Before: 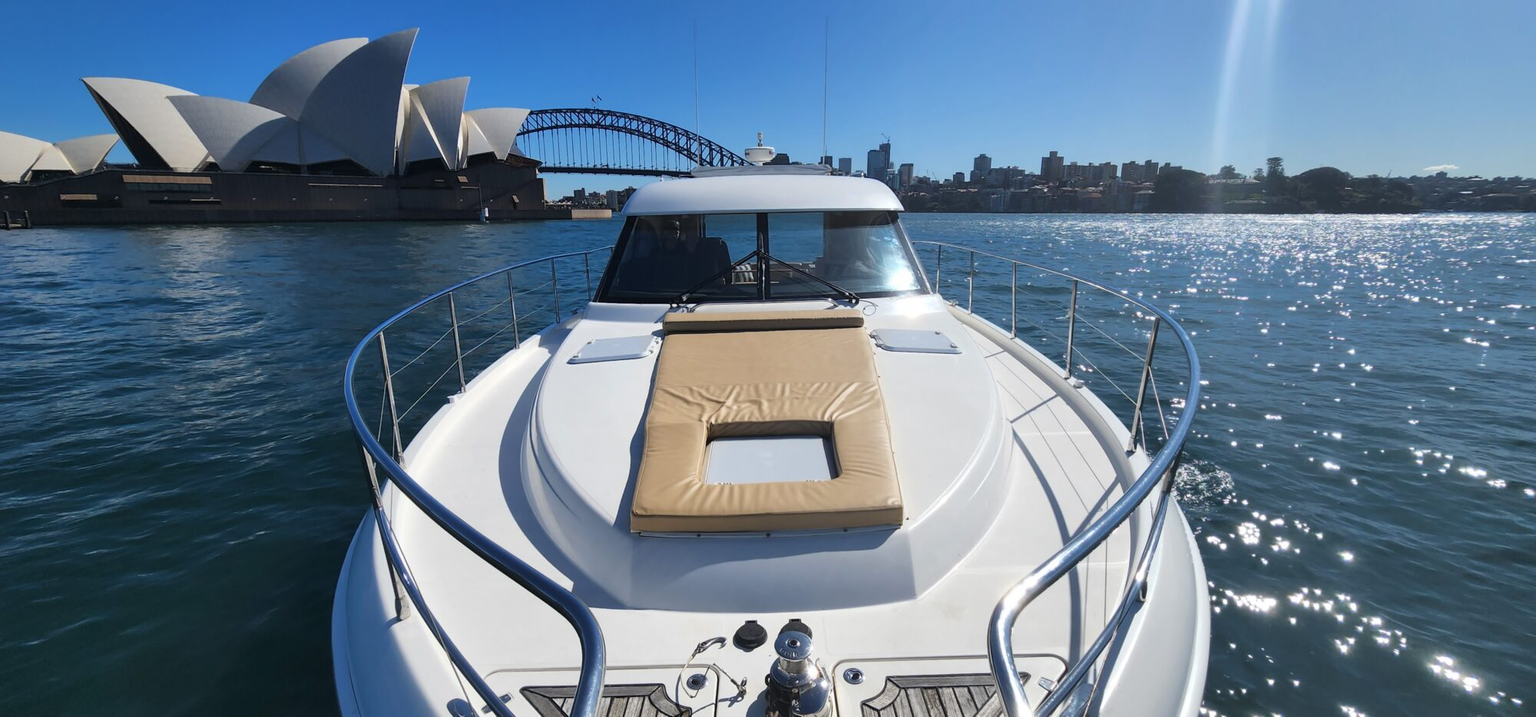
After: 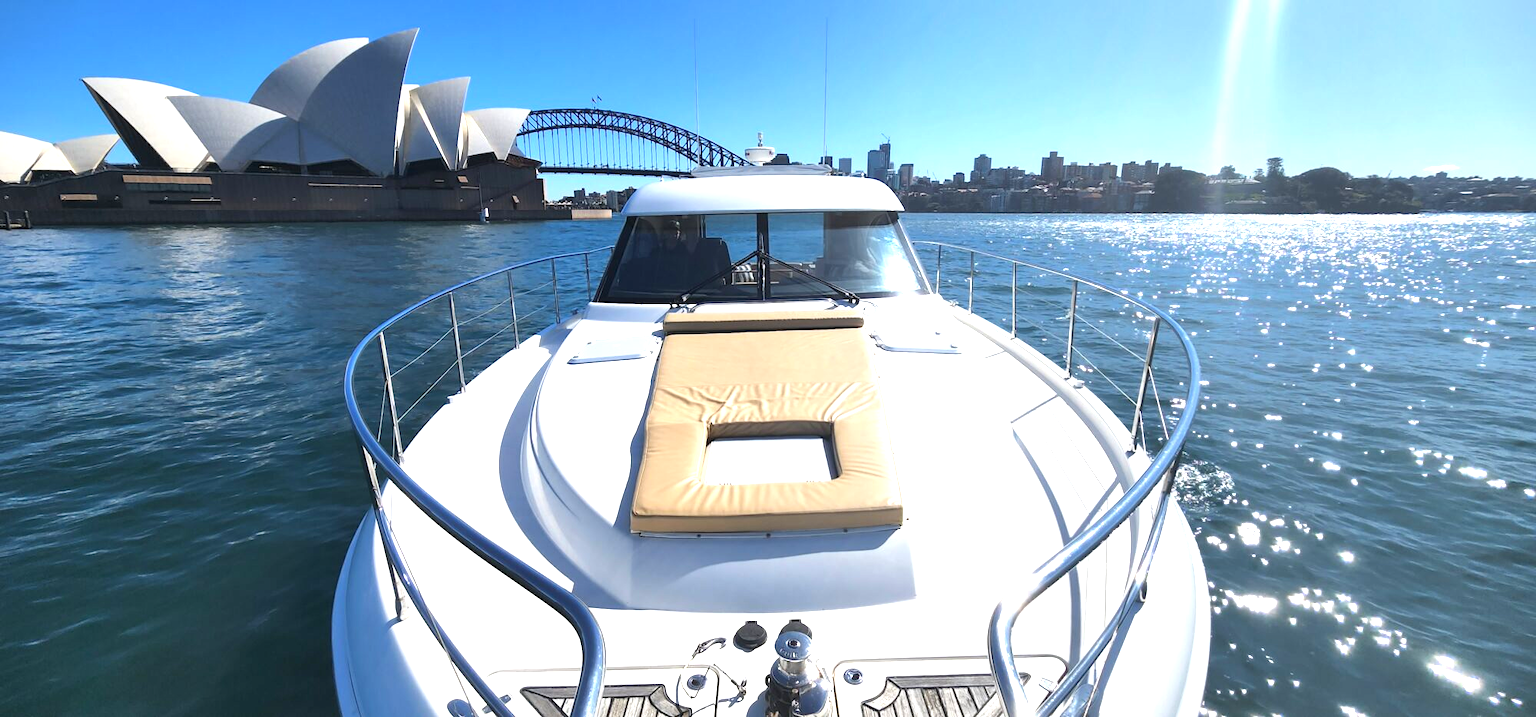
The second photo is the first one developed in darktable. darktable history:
exposure: exposure 1.153 EV, compensate highlight preservation false
vignetting: fall-off start 99.81%, brightness -0.63, saturation -0.004
